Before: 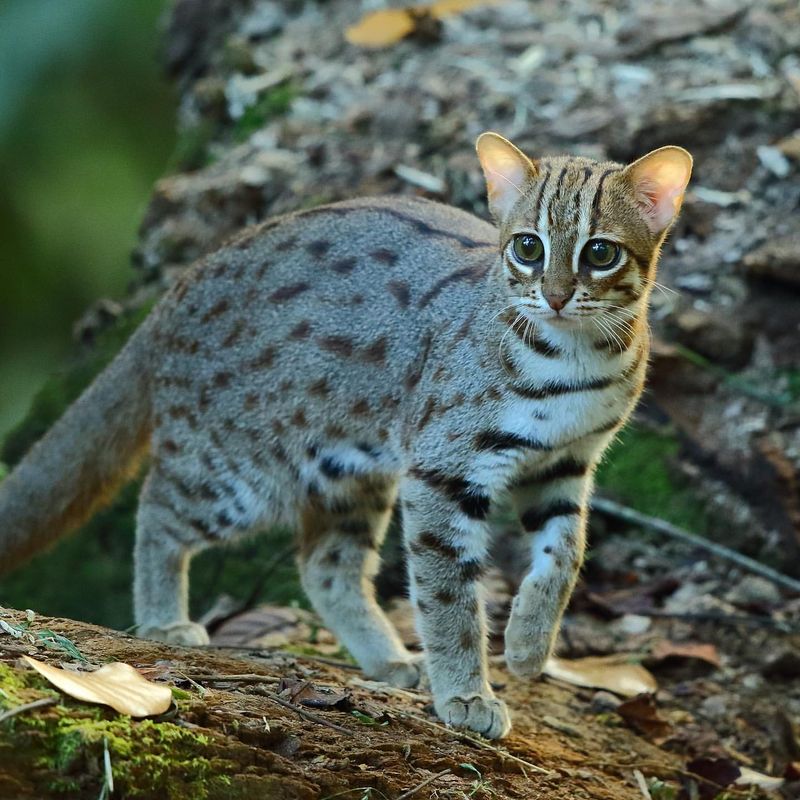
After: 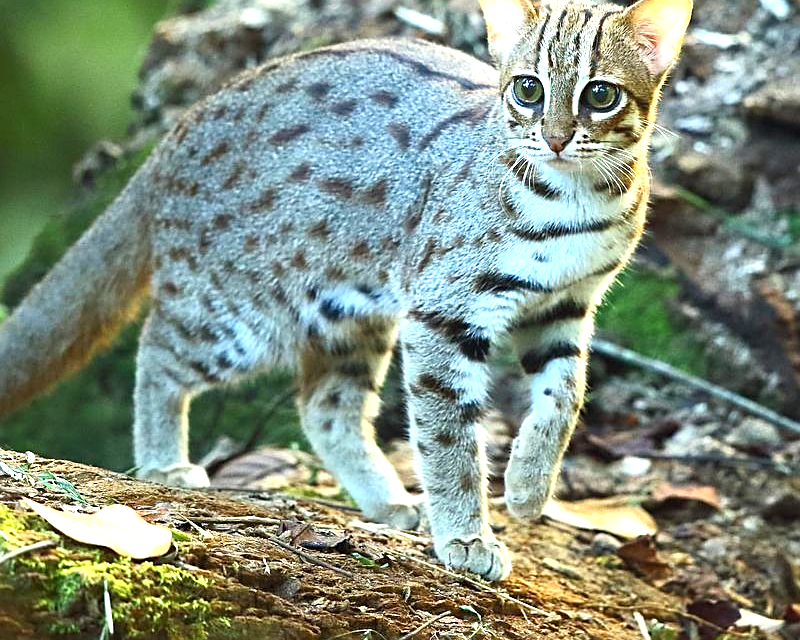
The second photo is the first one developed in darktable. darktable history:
exposure: black level correction 0, exposure 1.379 EV, compensate exposure bias true, compensate highlight preservation false
crop and rotate: top 19.998%
sharpen: on, module defaults
